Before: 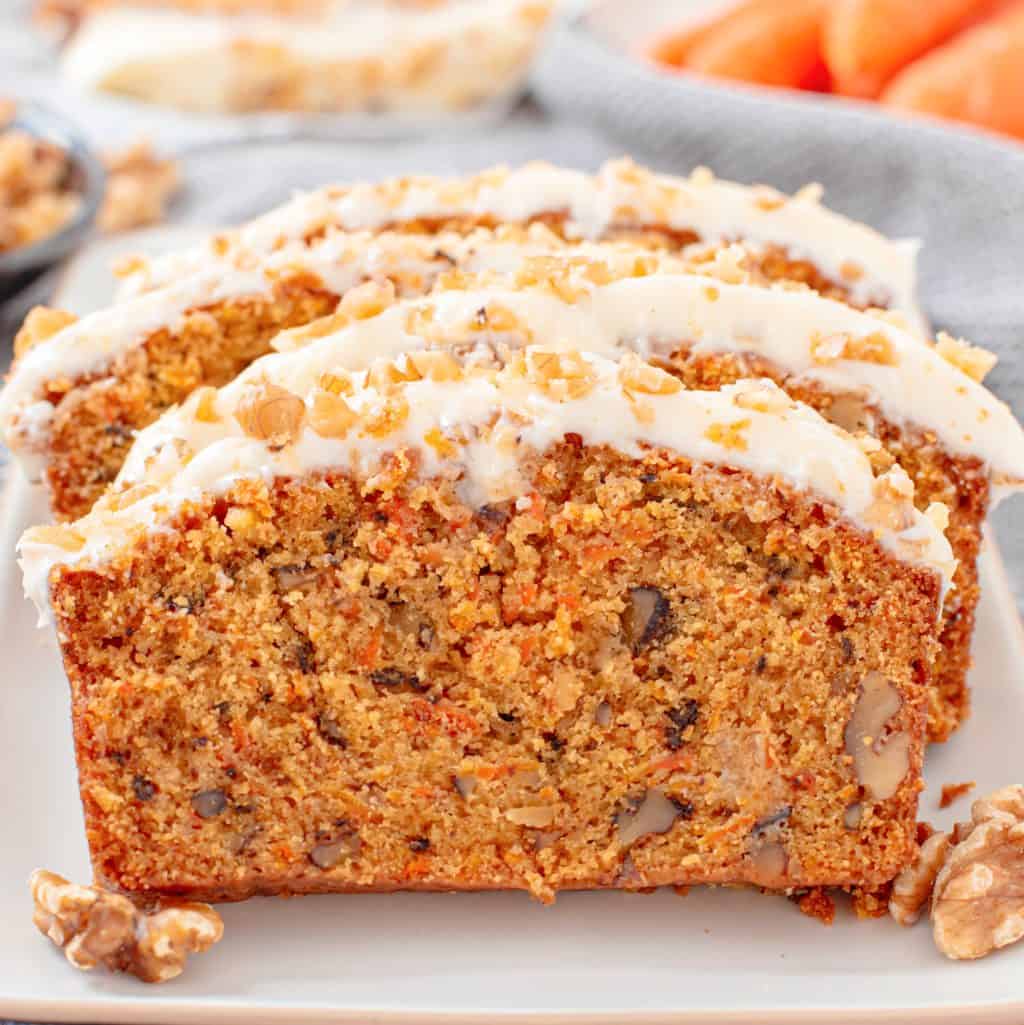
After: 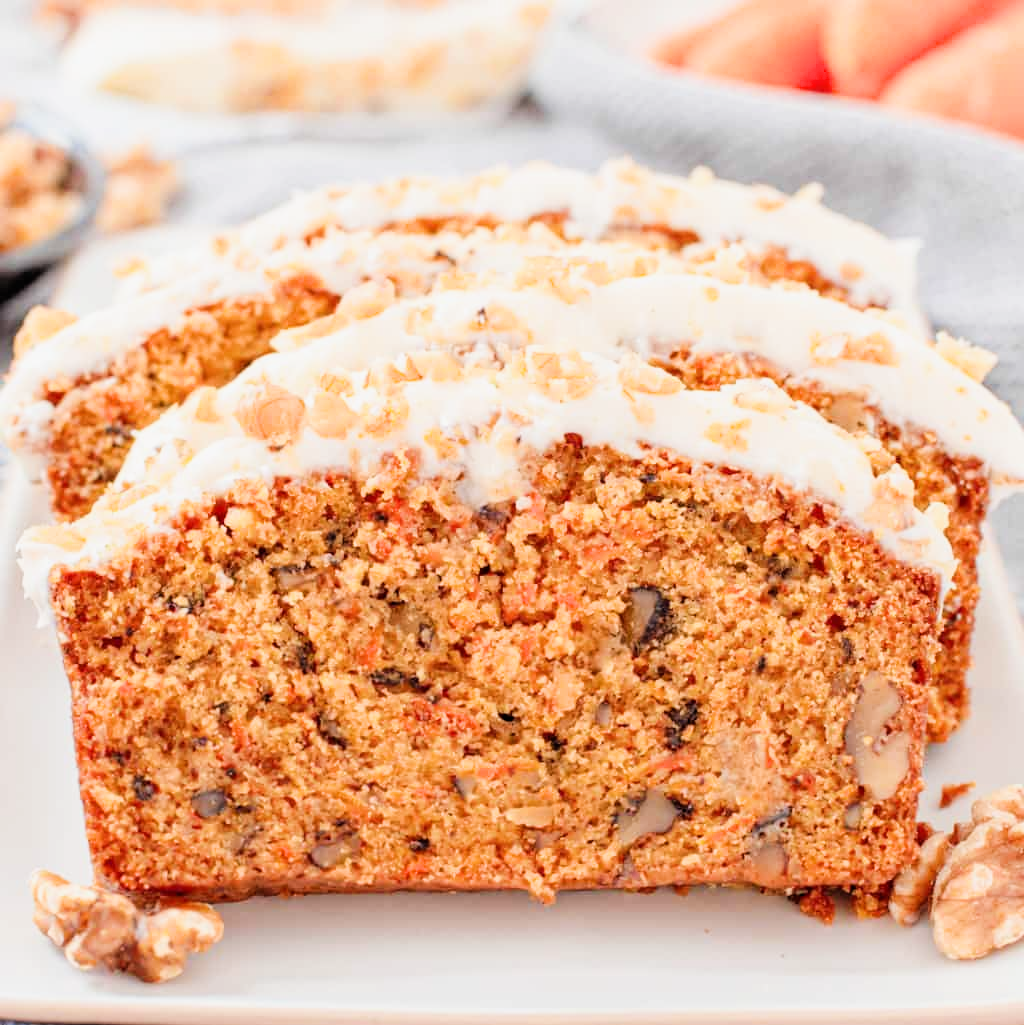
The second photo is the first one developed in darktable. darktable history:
exposure: exposure 0.496 EV, compensate highlight preservation false
filmic rgb: black relative exposure -5 EV, white relative exposure 3.5 EV, hardness 3.19, contrast 1.2, highlights saturation mix -50%
rotate and perspective: automatic cropping off
